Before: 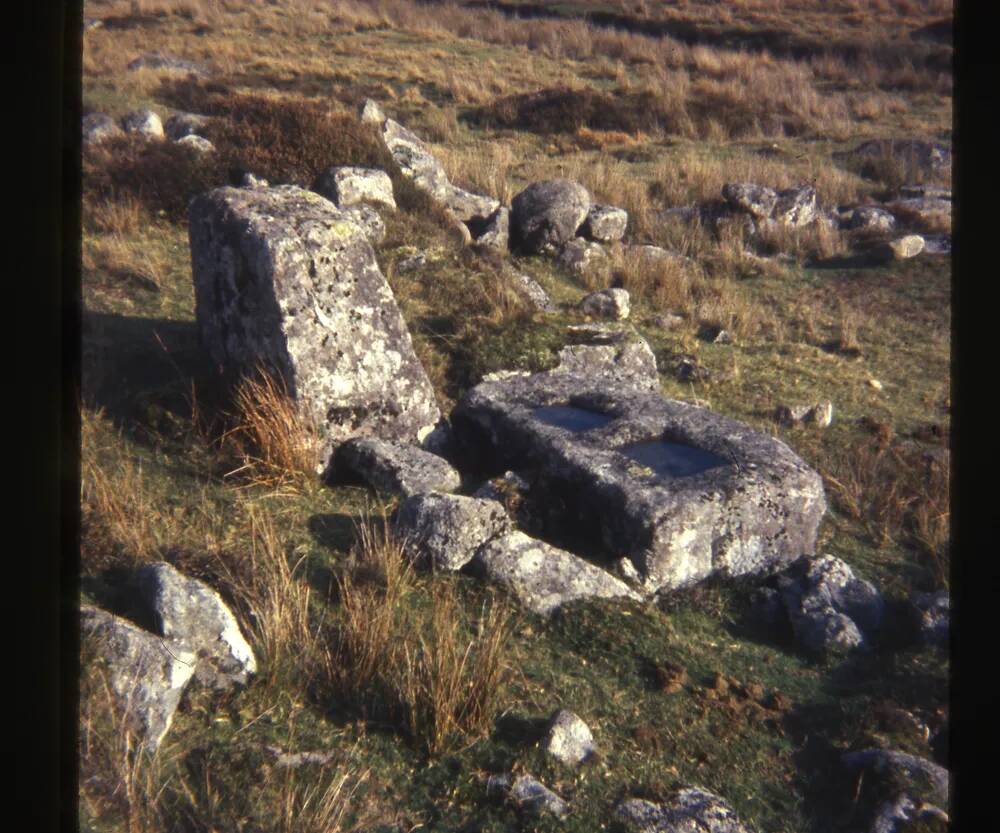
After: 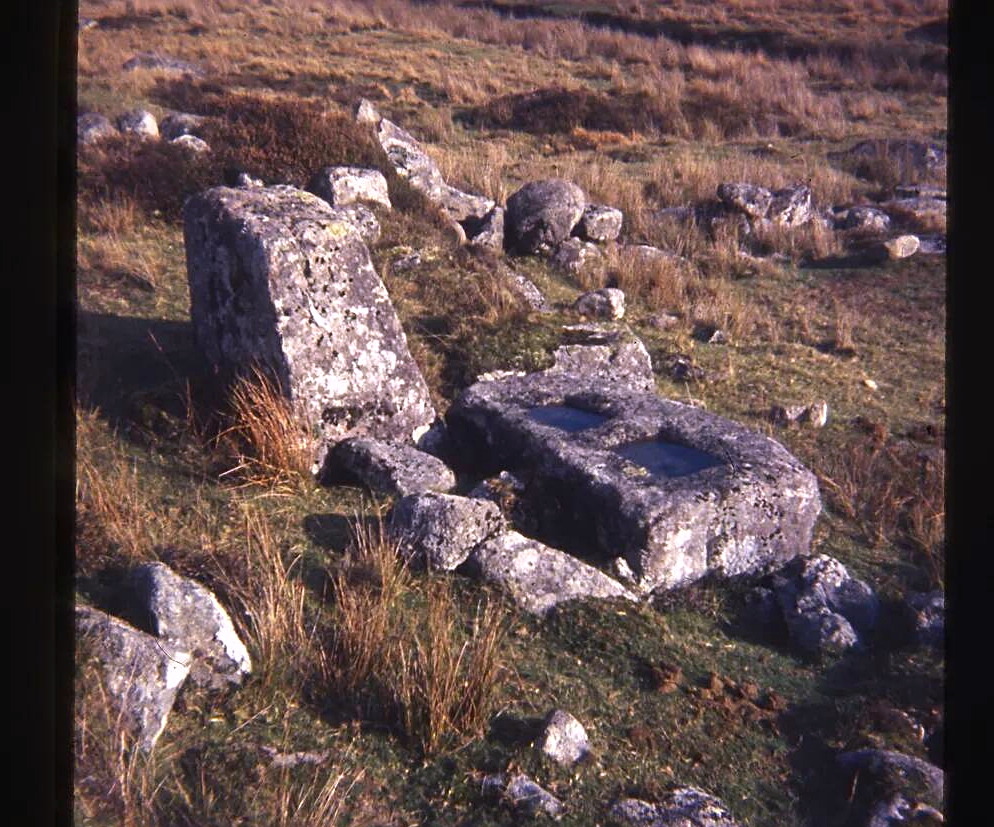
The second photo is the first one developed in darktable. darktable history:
crop and rotate: left 0.506%, top 0.235%, bottom 0.399%
color calibration: output R [1.107, -0.012, -0.003, 0], output B [0, 0, 1.308, 0], illuminant same as pipeline (D50), adaptation none (bypass), x 0.332, y 0.334, temperature 5017.68 K
color correction: highlights b* 0.008, saturation 1.13
sharpen: on, module defaults
